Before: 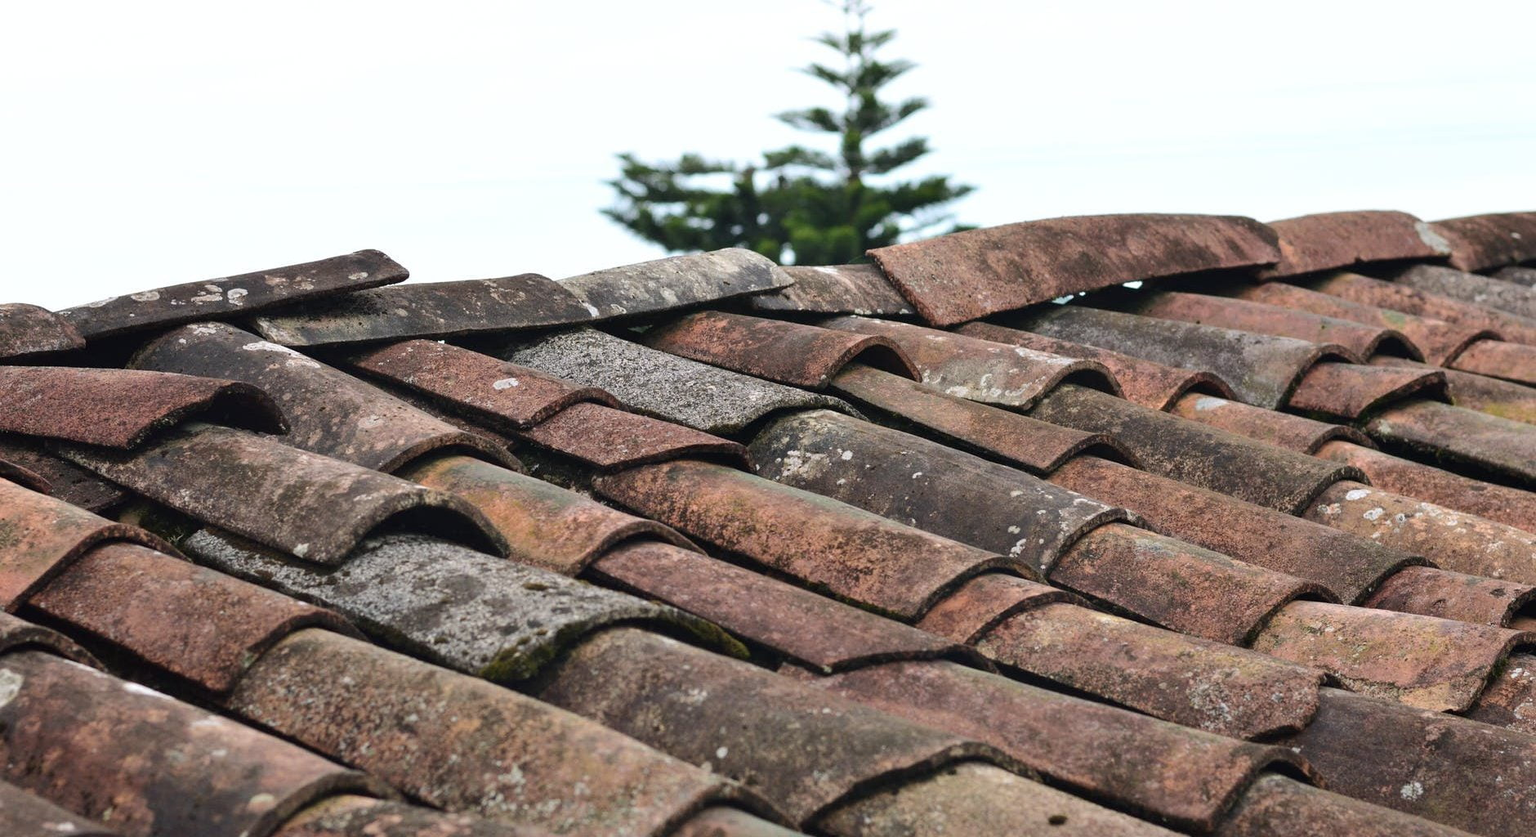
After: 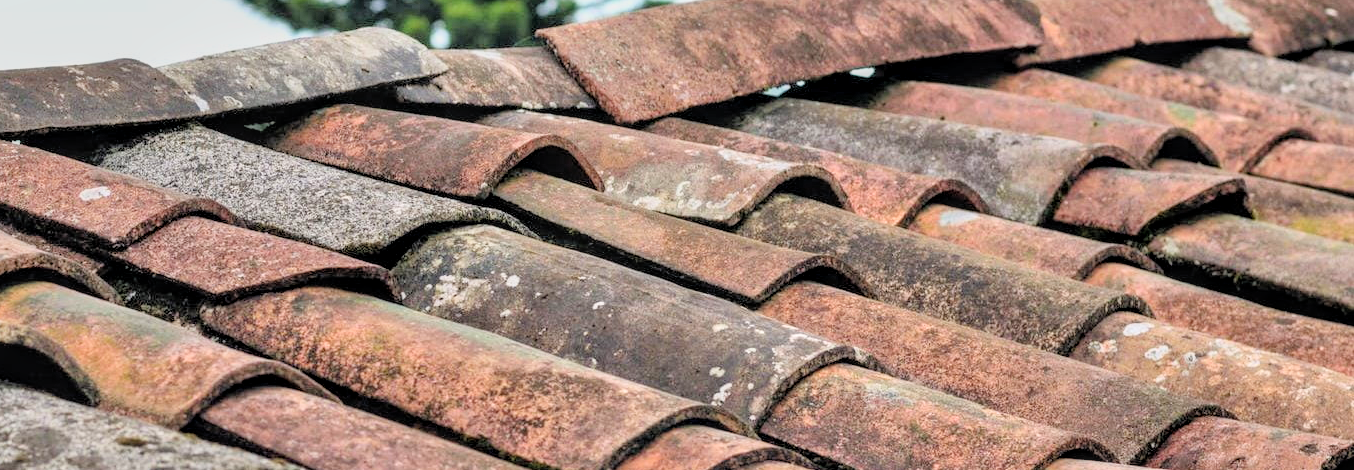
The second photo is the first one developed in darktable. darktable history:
filmic rgb: black relative exposure -7.75 EV, white relative exposure 4.4 EV, threshold 3 EV, hardness 3.76, latitude 50%, contrast 1.1, color science v5 (2021), contrast in shadows safe, contrast in highlights safe, enable highlight reconstruction true
tone equalizer: -7 EV 0.15 EV, -6 EV 0.6 EV, -5 EV 1.15 EV, -4 EV 1.33 EV, -3 EV 1.15 EV, -2 EV 0.6 EV, -1 EV 0.15 EV, mask exposure compensation -0.5 EV
crop and rotate: left 27.938%, top 27.046%, bottom 27.046%
contrast brightness saturation: contrast 0.03, brightness 0.06, saturation 0.13
local contrast: detail 130%
